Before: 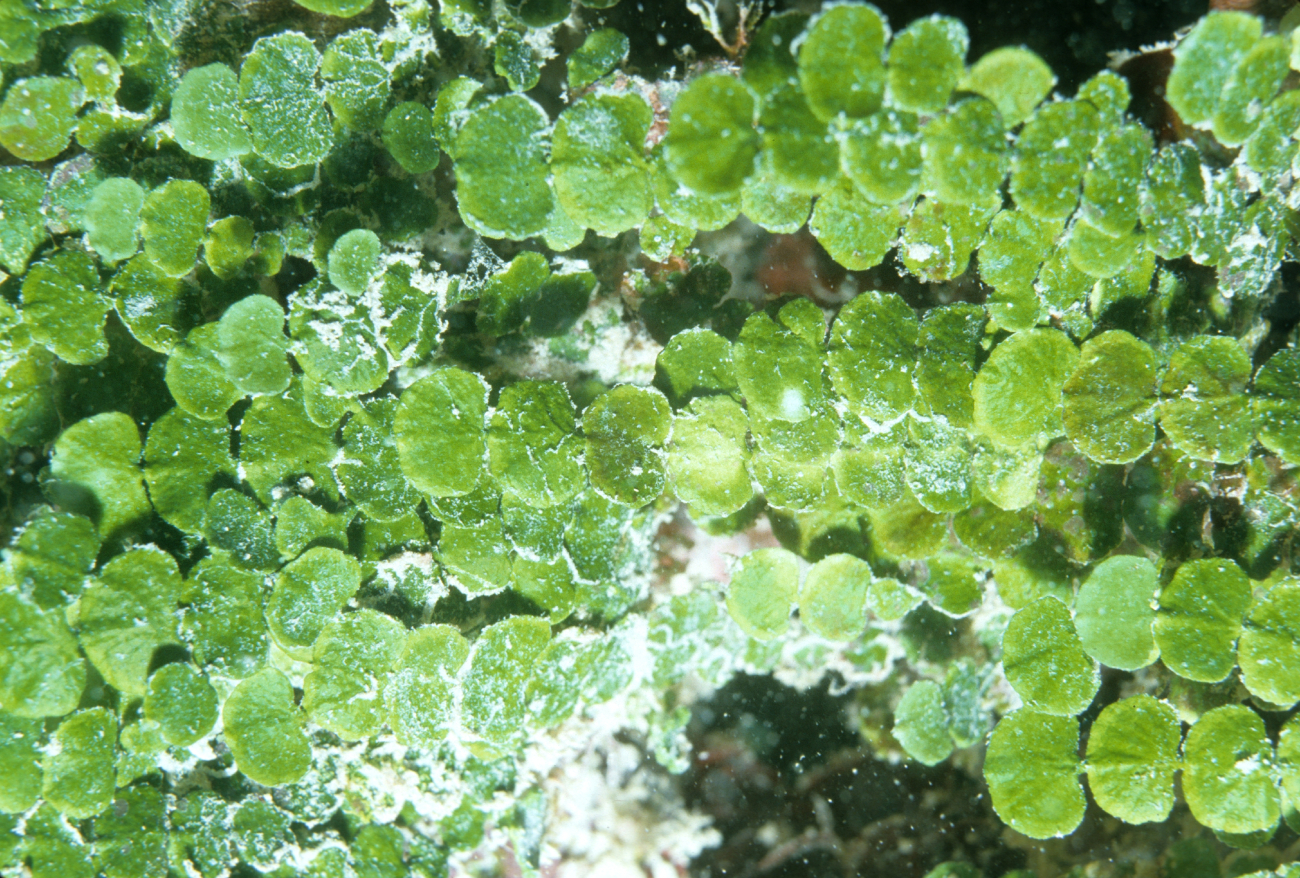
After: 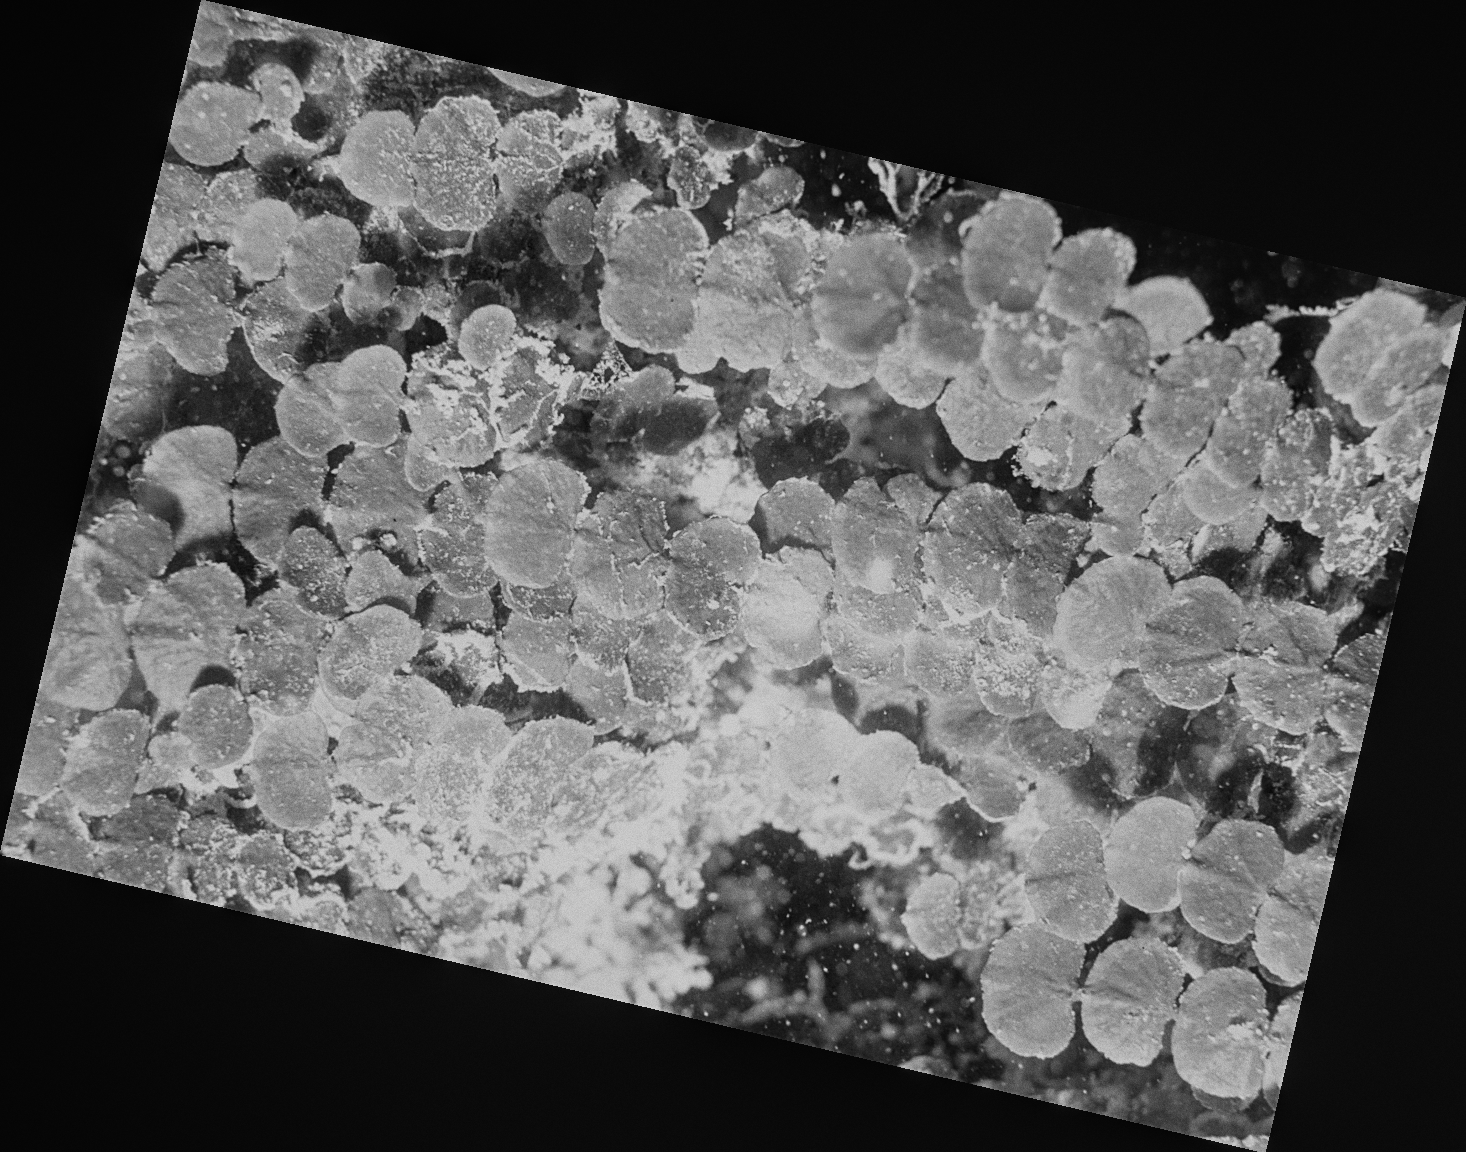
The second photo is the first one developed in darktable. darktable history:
contrast brightness saturation: contrast 0.07
local contrast: detail 110%
rotate and perspective: rotation 13.27°, automatic cropping off
color correction: highlights a* -0.137, highlights b* 0.137
monochrome: size 1
grain: coarseness 0.09 ISO
filmic rgb: black relative exposure -7.65 EV, white relative exposure 4.56 EV, hardness 3.61, color science v6 (2022)
sharpen: on, module defaults
